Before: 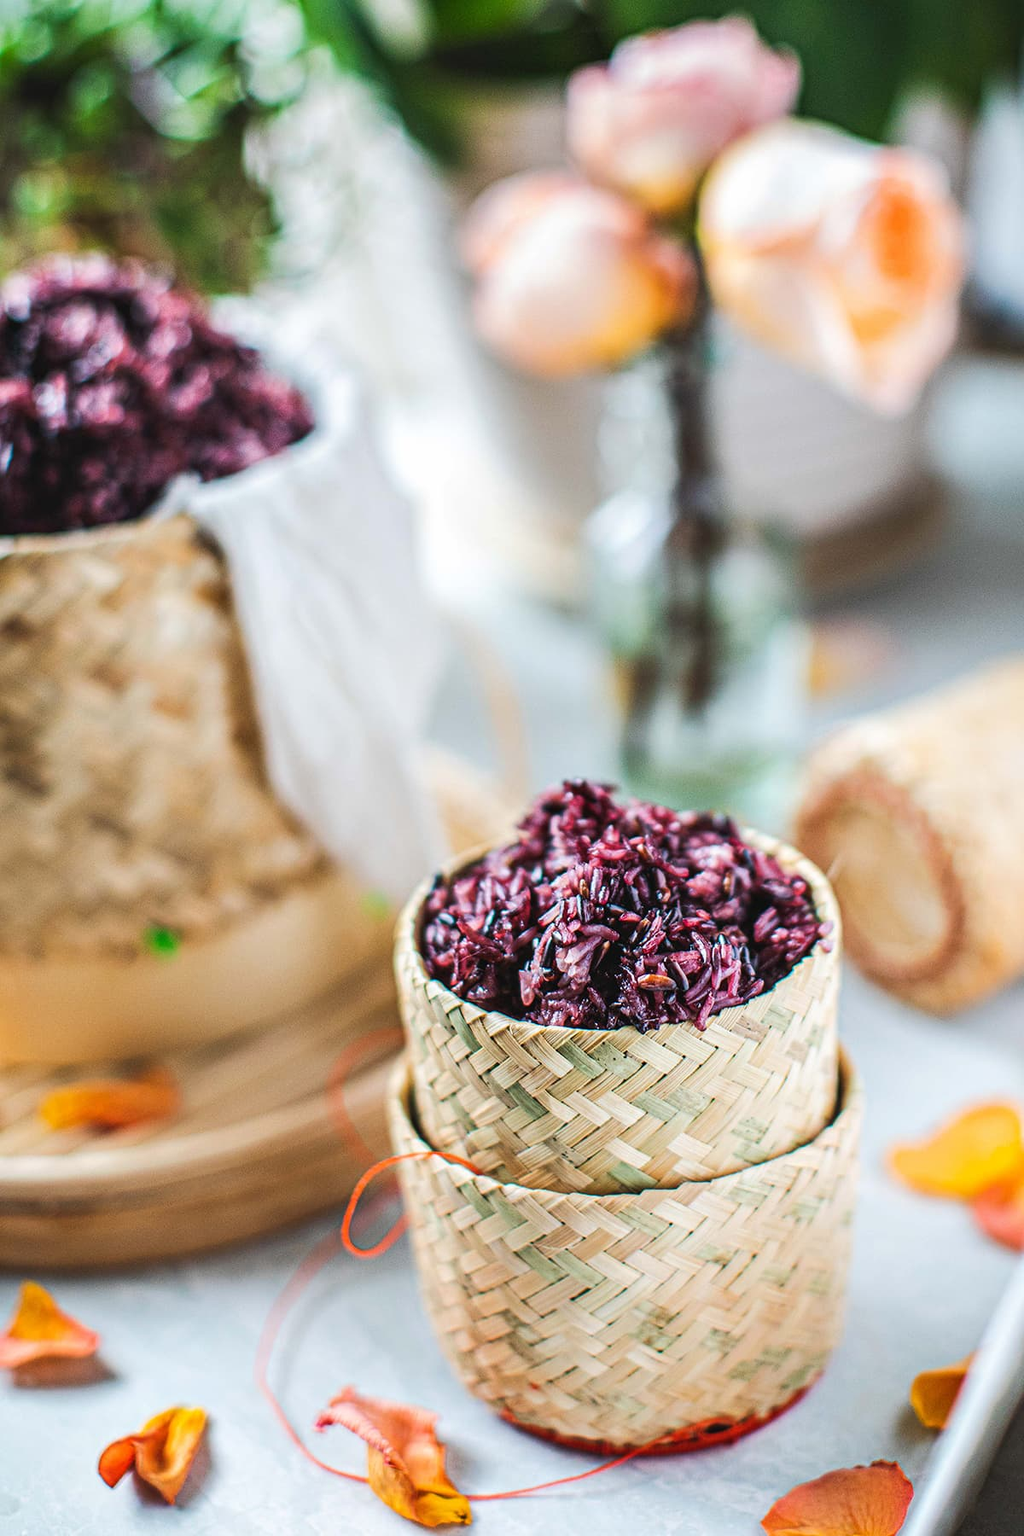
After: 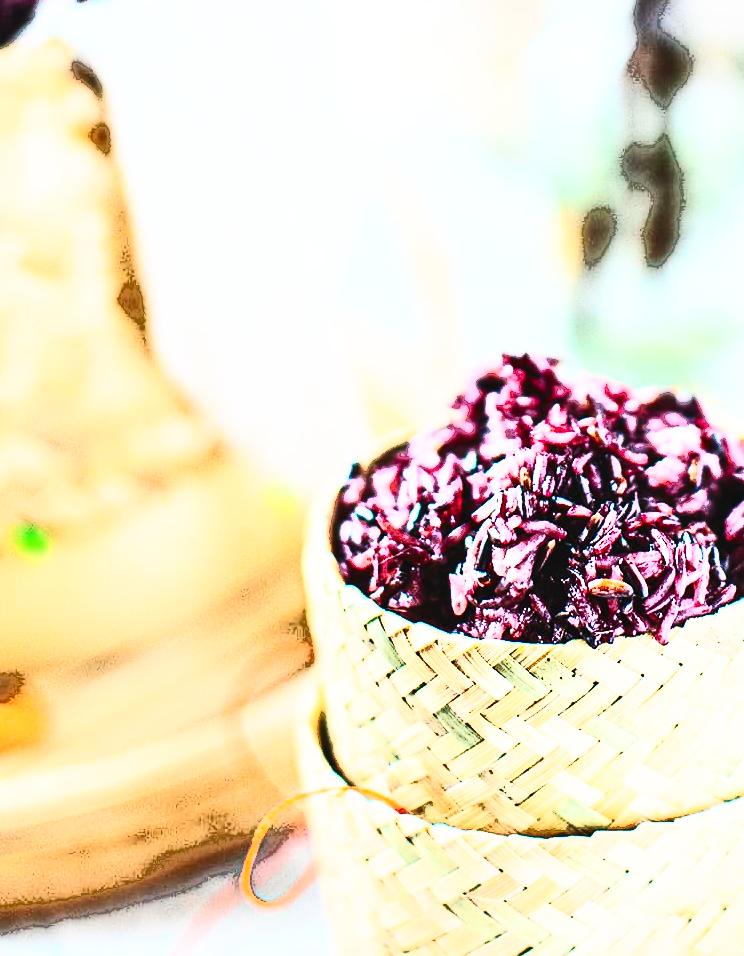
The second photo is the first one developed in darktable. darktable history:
crop: left 13.312%, top 31.28%, right 24.627%, bottom 15.582%
fill light: exposure -0.73 EV, center 0.69, width 2.2
base curve: curves: ch0 [(0, 0) (0.028, 0.03) (0.121, 0.232) (0.46, 0.748) (0.859, 0.968) (1, 1)], preserve colors none
contrast brightness saturation: contrast 0.62, brightness 0.34, saturation 0.14
